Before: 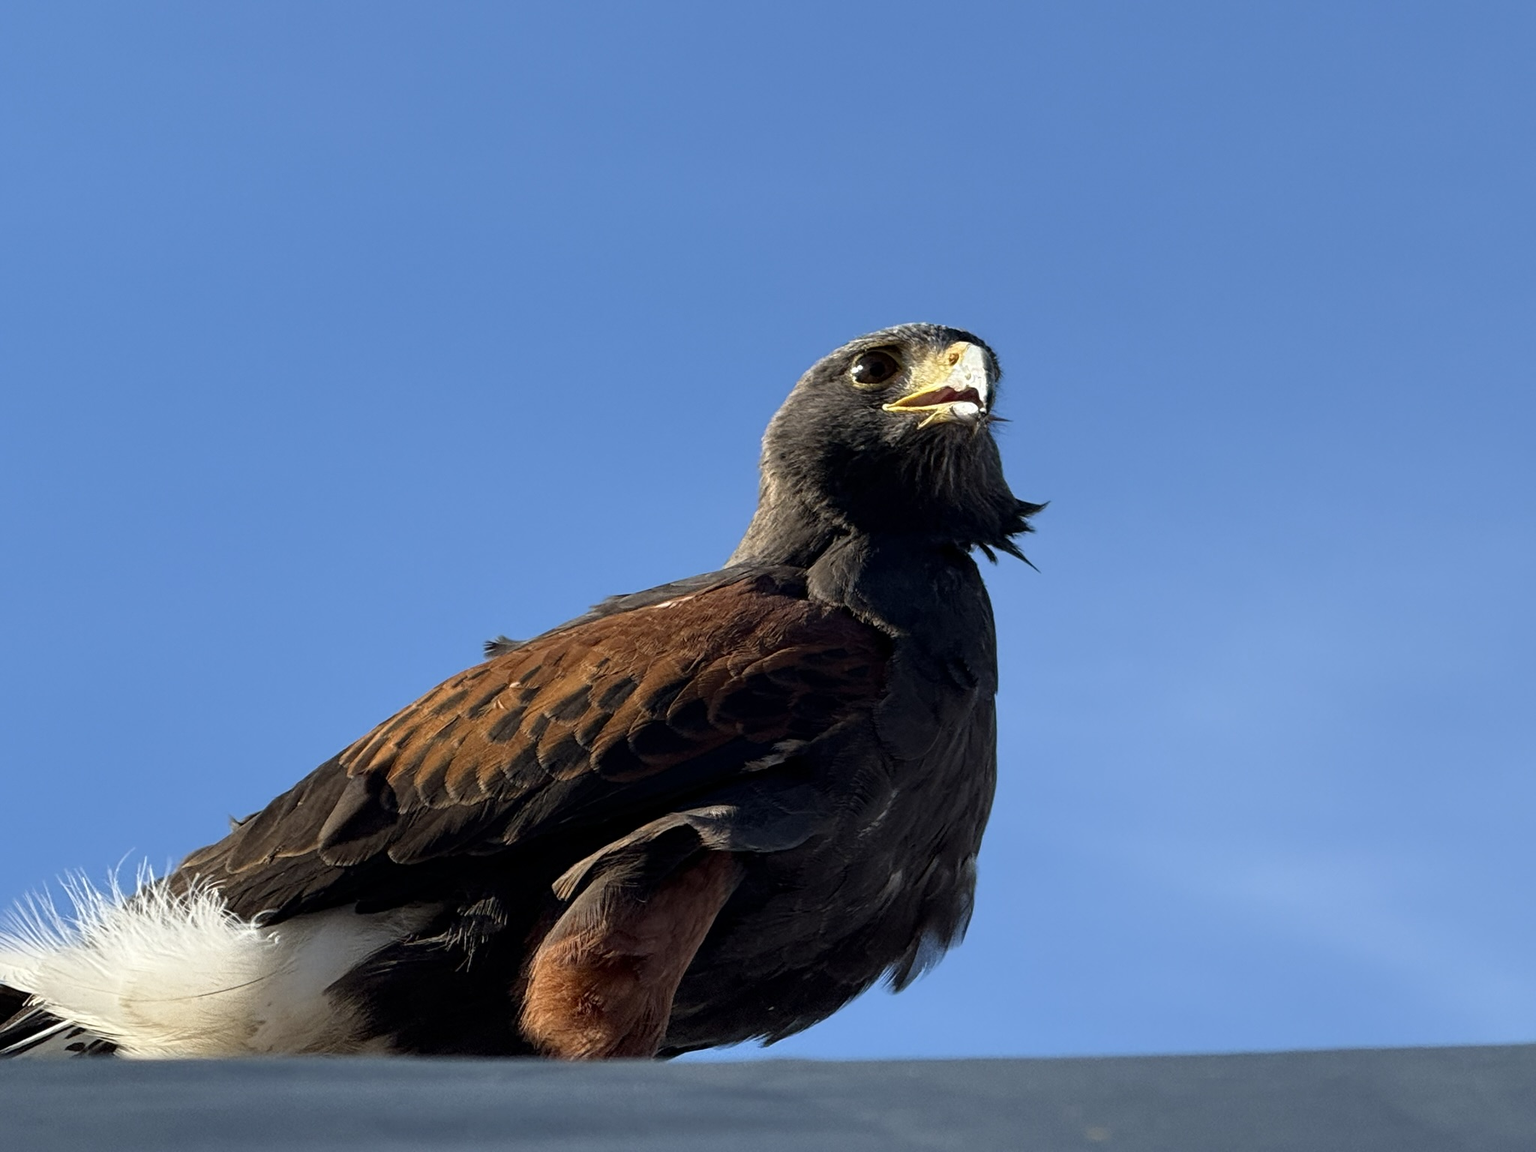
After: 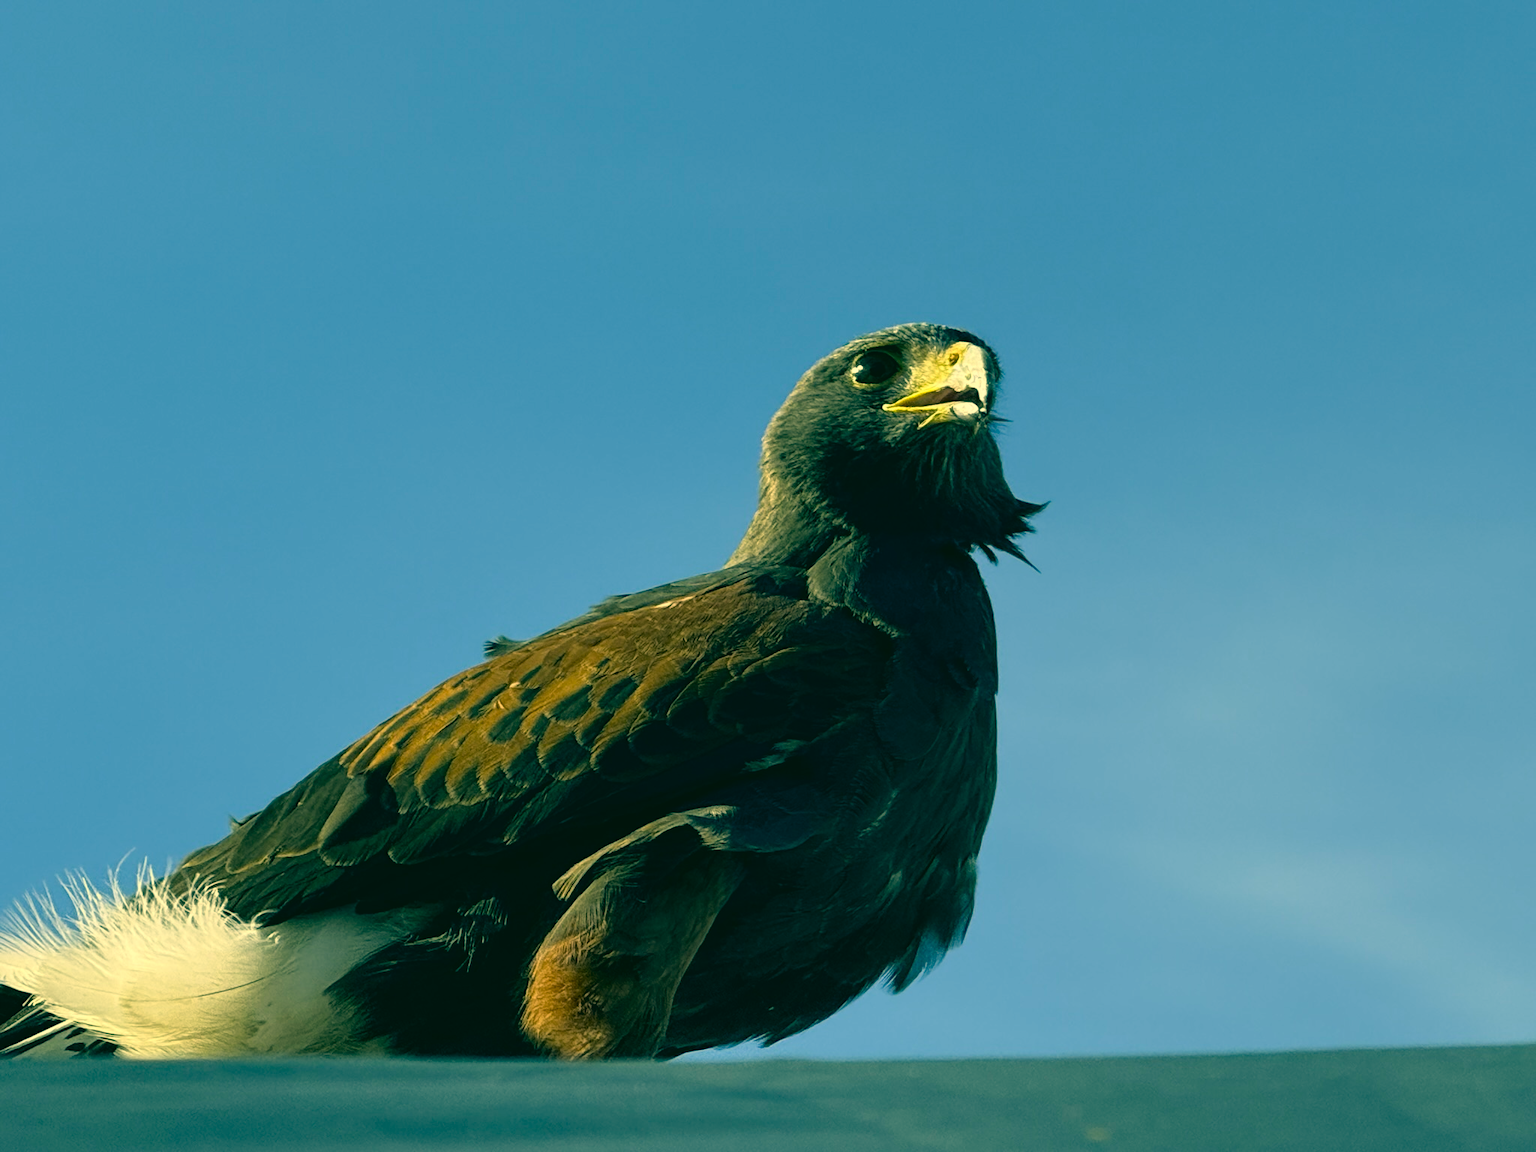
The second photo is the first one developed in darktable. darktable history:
color correction: highlights a* 2.24, highlights b* 33.9, shadows a* -36.54, shadows b* -5.77
